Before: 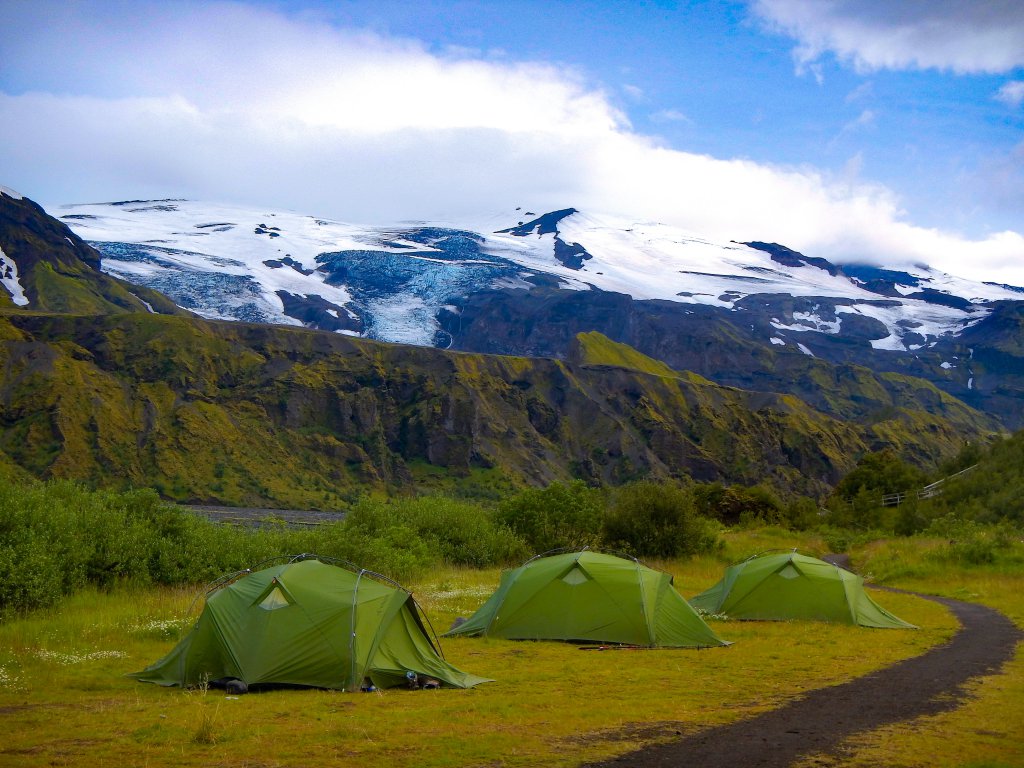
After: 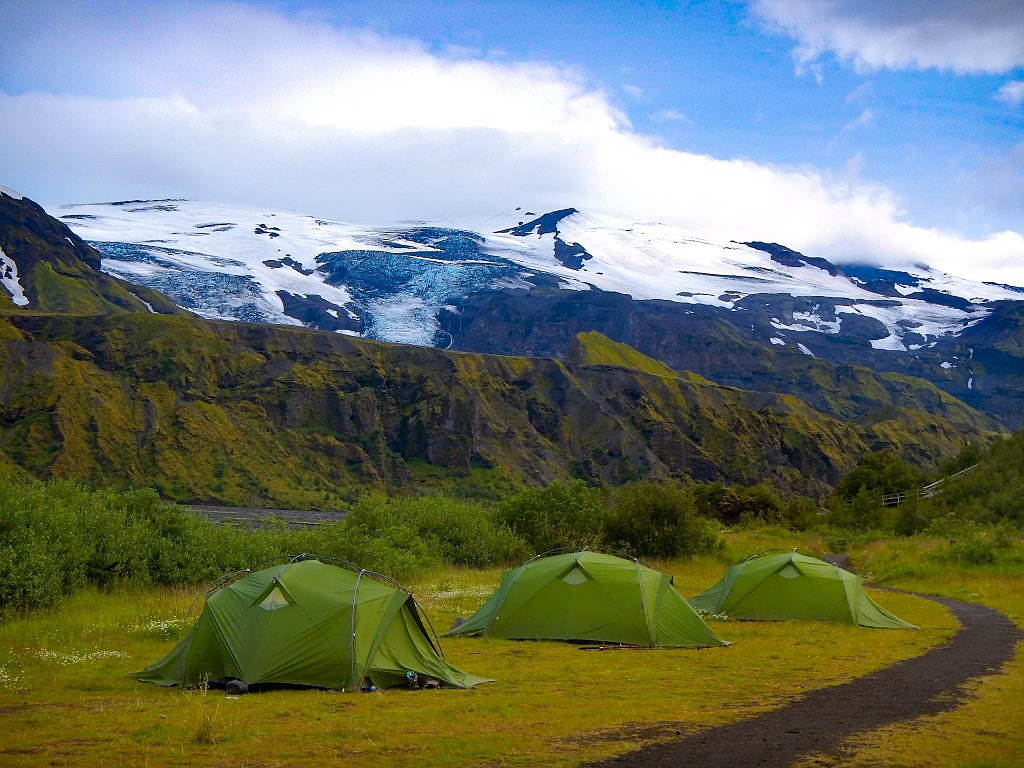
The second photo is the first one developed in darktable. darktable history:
sharpen: radius 0.97, amount 0.603
